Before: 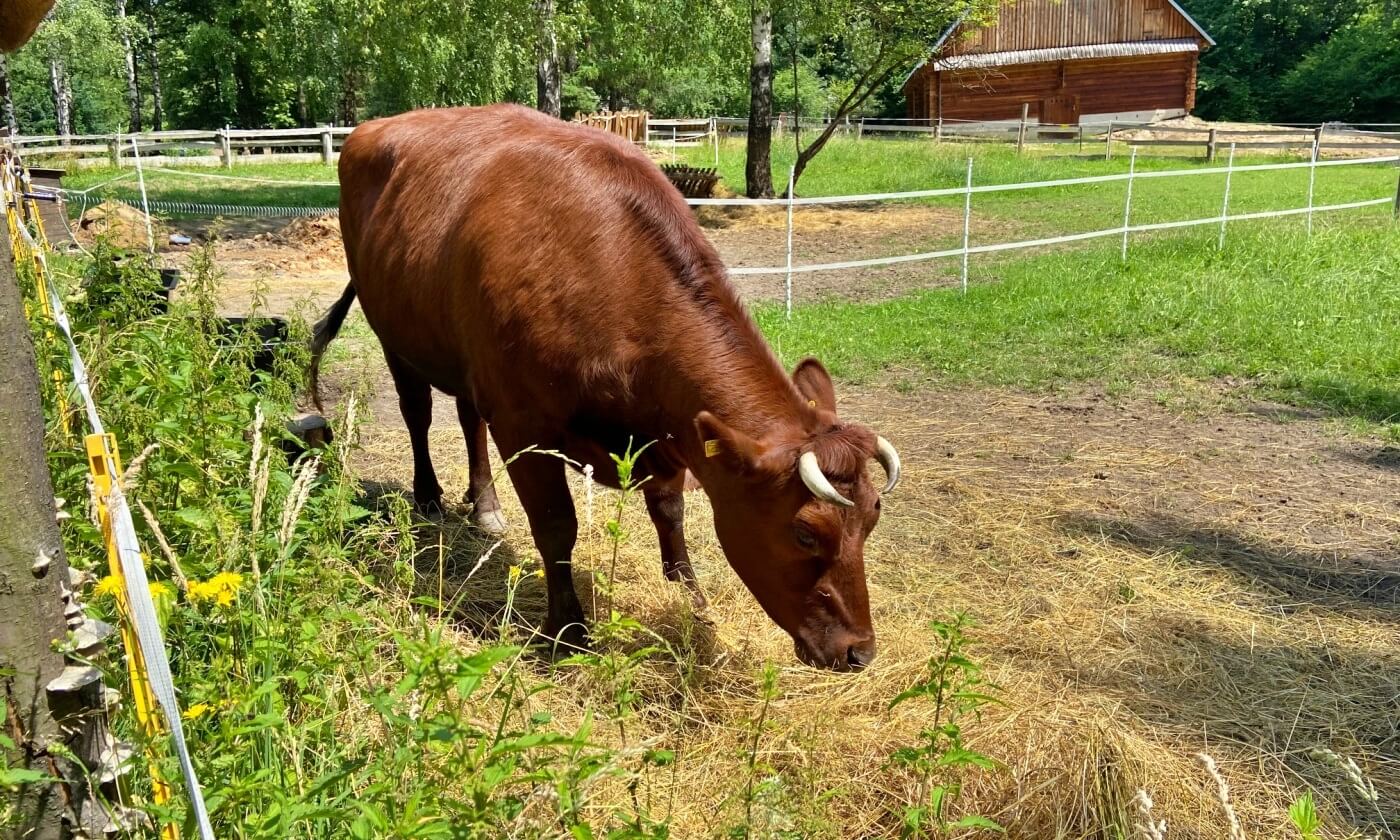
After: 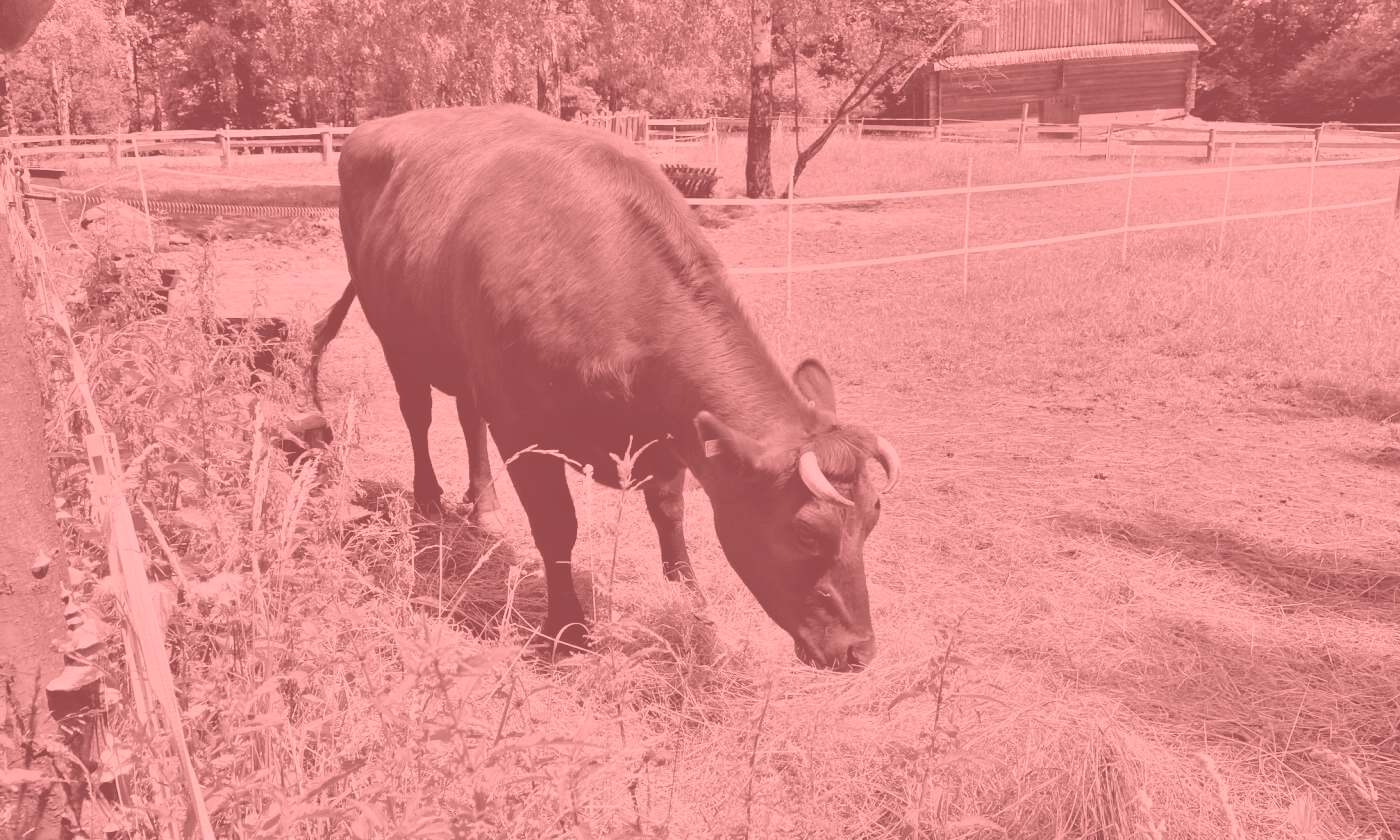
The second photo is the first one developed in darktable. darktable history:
filmic rgb: black relative exposure -7.65 EV, white relative exposure 4.56 EV, hardness 3.61
colorize: saturation 51%, source mix 50.67%, lightness 50.67%
